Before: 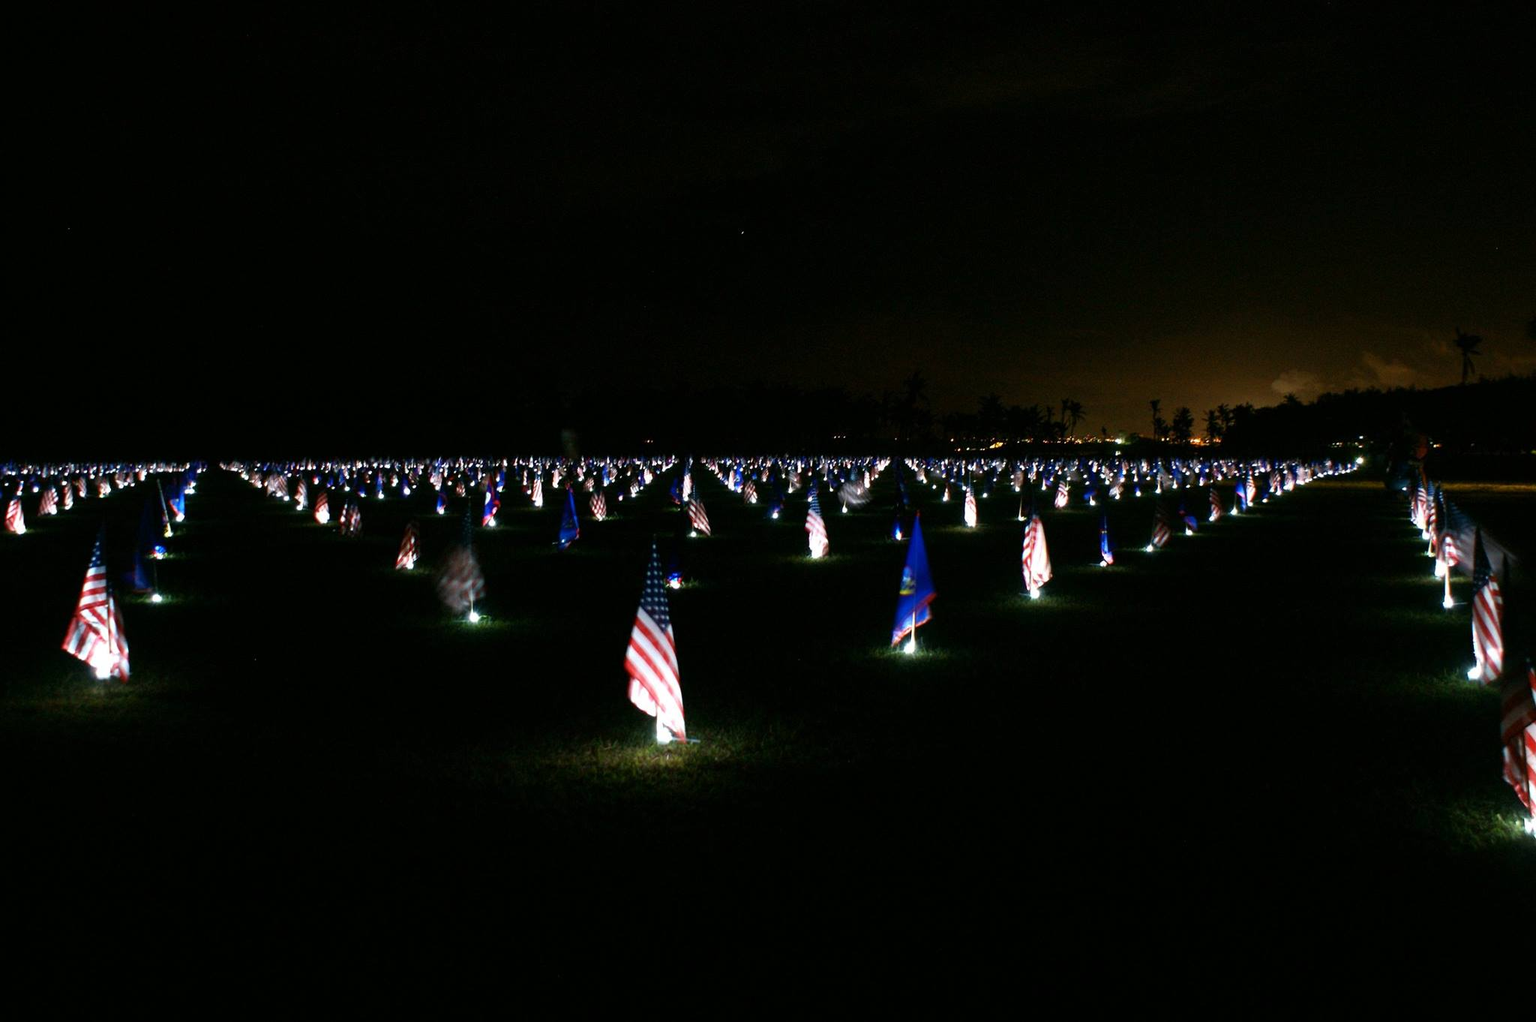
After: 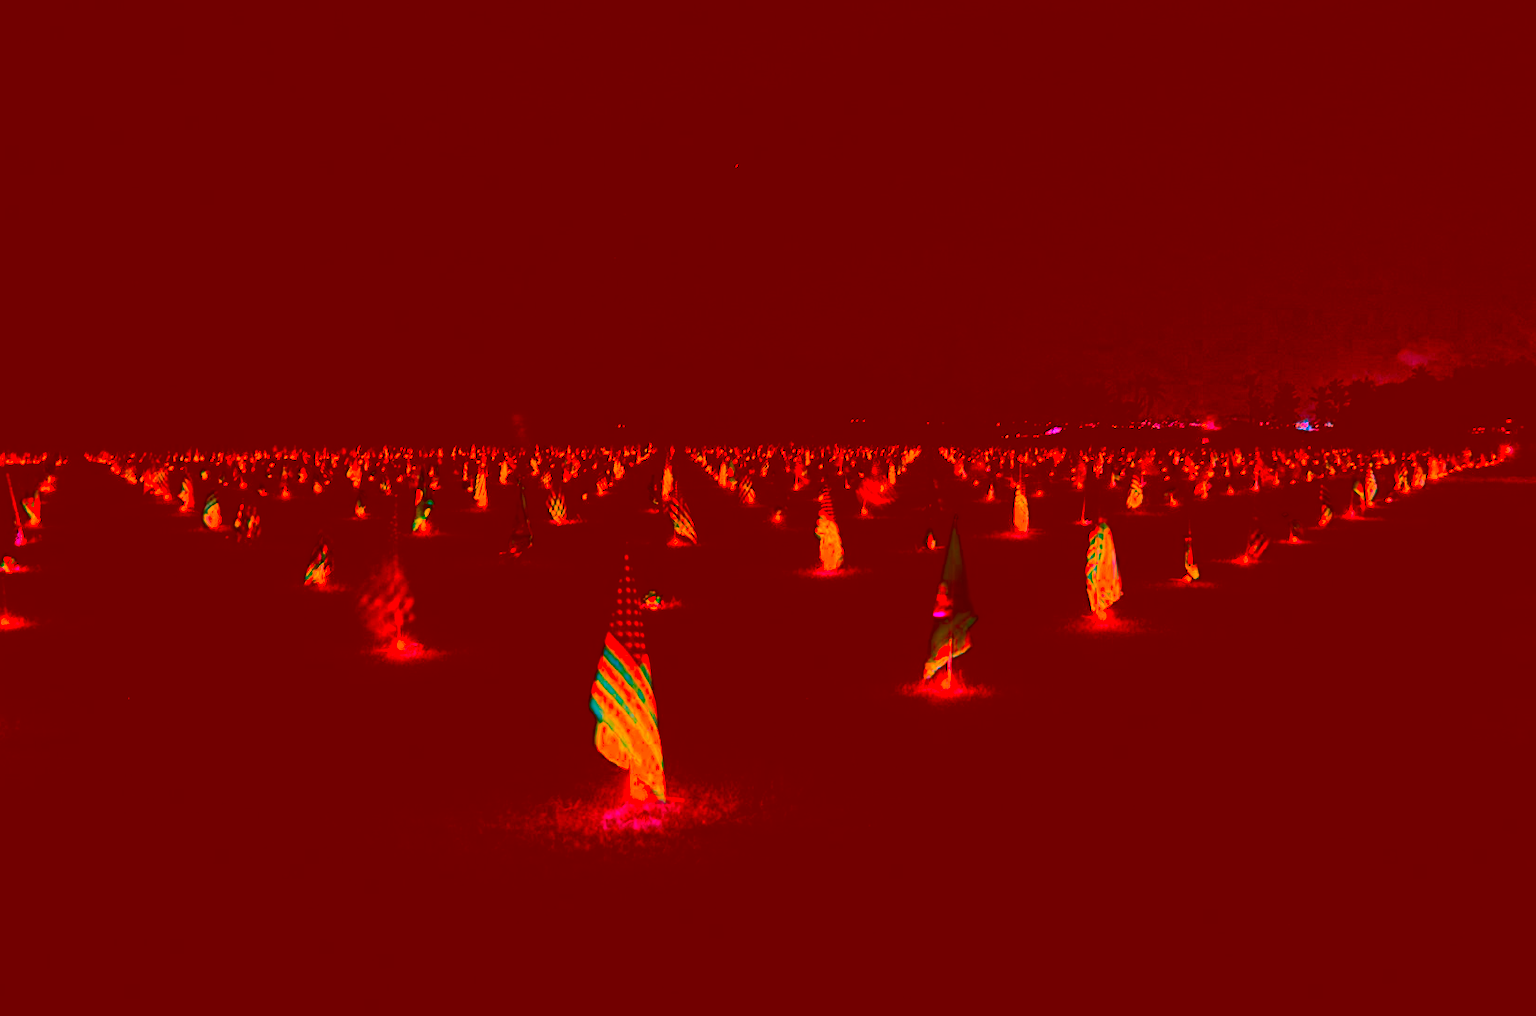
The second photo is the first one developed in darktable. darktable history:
crop and rotate: left 9.948%, top 9.828%, right 9.888%, bottom 10.41%
tone curve: curves: ch0 [(0, 0) (0.052, 0.018) (0.236, 0.207) (0.41, 0.417) (0.485, 0.518) (0.54, 0.584) (0.625, 0.666) (0.845, 0.828) (0.994, 0.964)]; ch1 [(0, 0.055) (0.15, 0.117) (0.317, 0.34) (0.382, 0.408) (0.434, 0.441) (0.472, 0.479) (0.498, 0.501) (0.557, 0.558) (0.616, 0.59) (0.739, 0.7) (0.873, 0.857) (1, 0.928)]; ch2 [(0, 0) (0.352, 0.403) (0.447, 0.466) (0.482, 0.482) (0.528, 0.526) (0.586, 0.577) (0.618, 0.621) (0.785, 0.747) (1, 1)], preserve colors none
color correction: highlights a* -39.13, highlights b* -39.98, shadows a* -39.79, shadows b* -39.75, saturation -2.99
